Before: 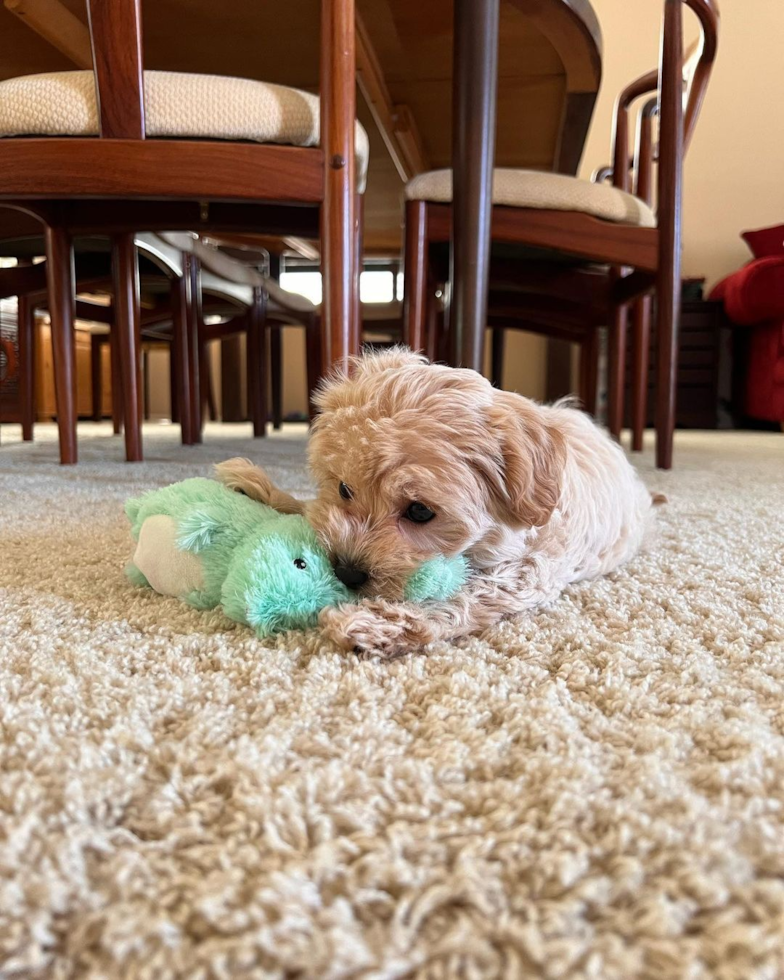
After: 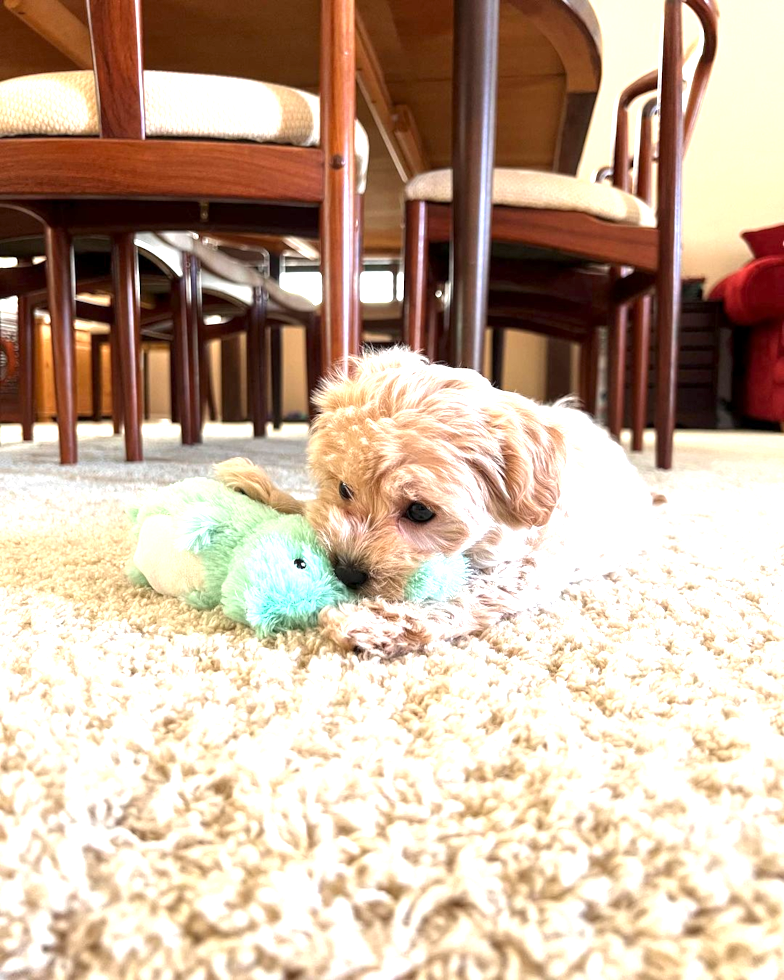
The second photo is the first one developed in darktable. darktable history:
local contrast: highlights 105%, shadows 99%, detail 119%, midtone range 0.2
exposure: exposure 1.137 EV, compensate exposure bias true, compensate highlight preservation false
